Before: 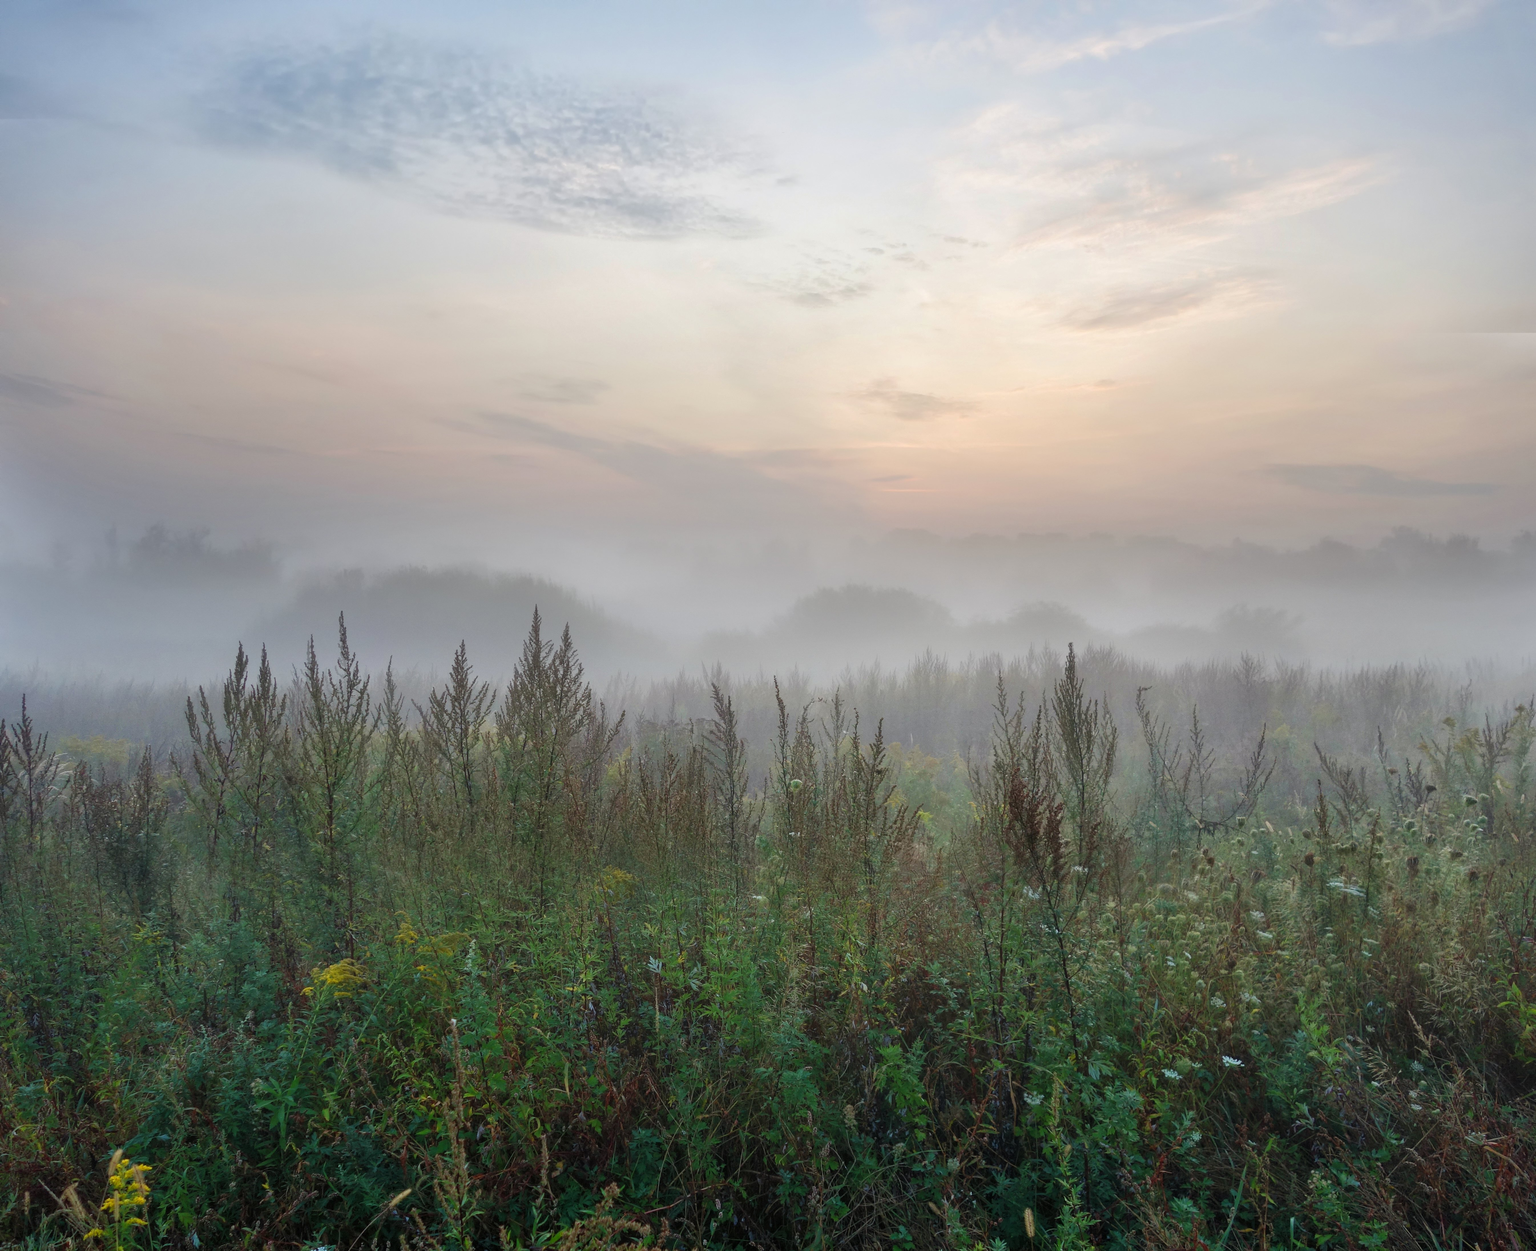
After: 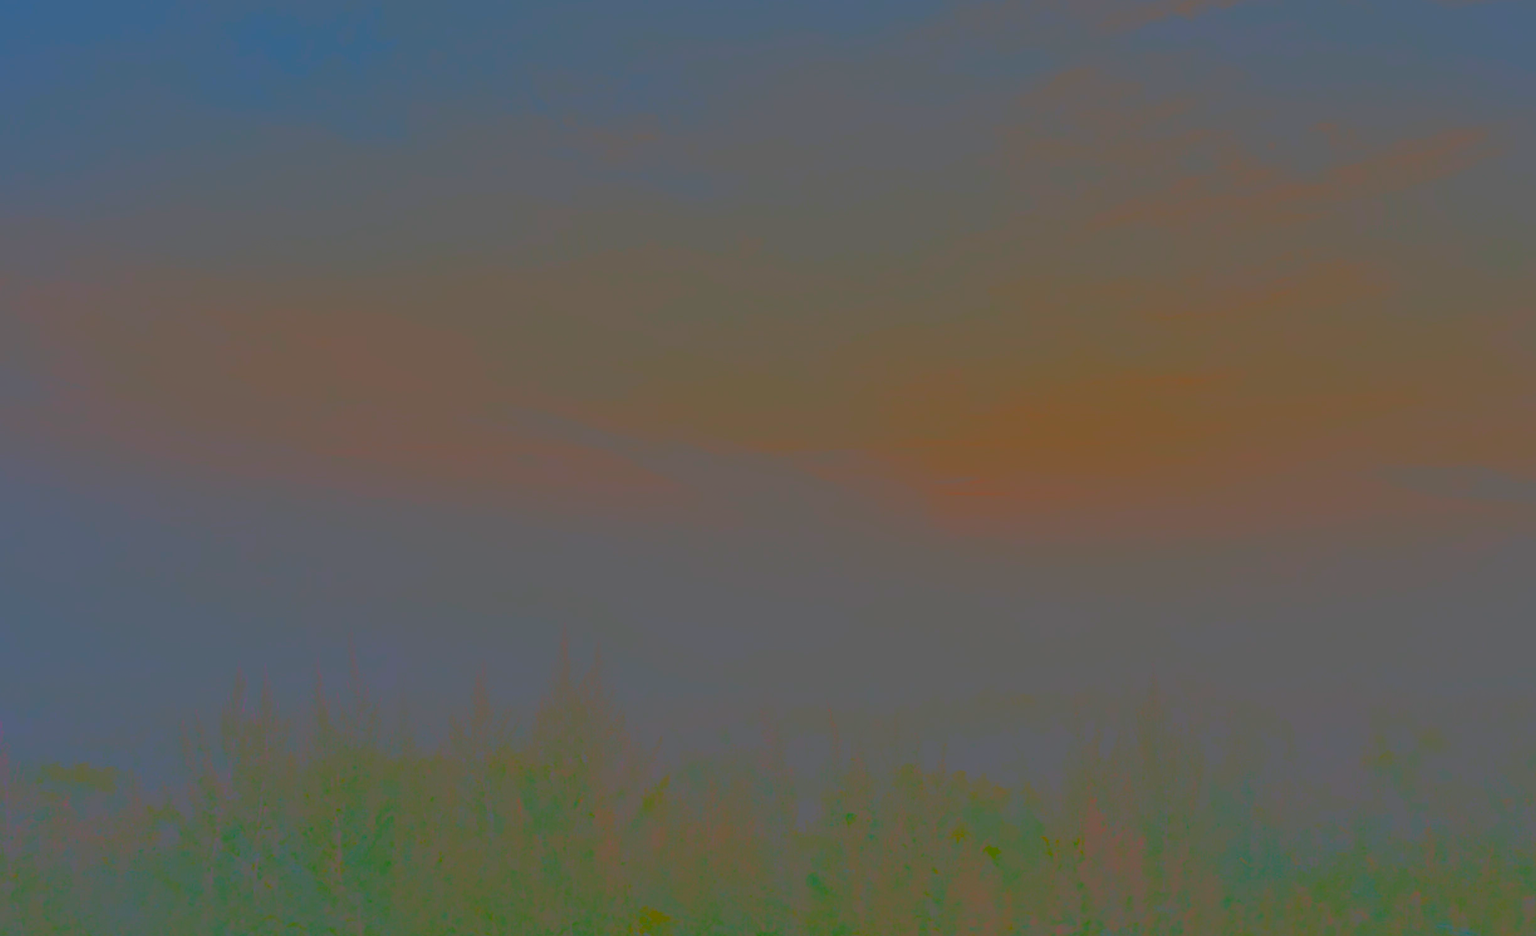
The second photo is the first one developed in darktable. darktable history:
crop: left 1.54%, top 3.399%, right 7.595%, bottom 28.508%
contrast brightness saturation: contrast -0.979, brightness -0.155, saturation 0.749
